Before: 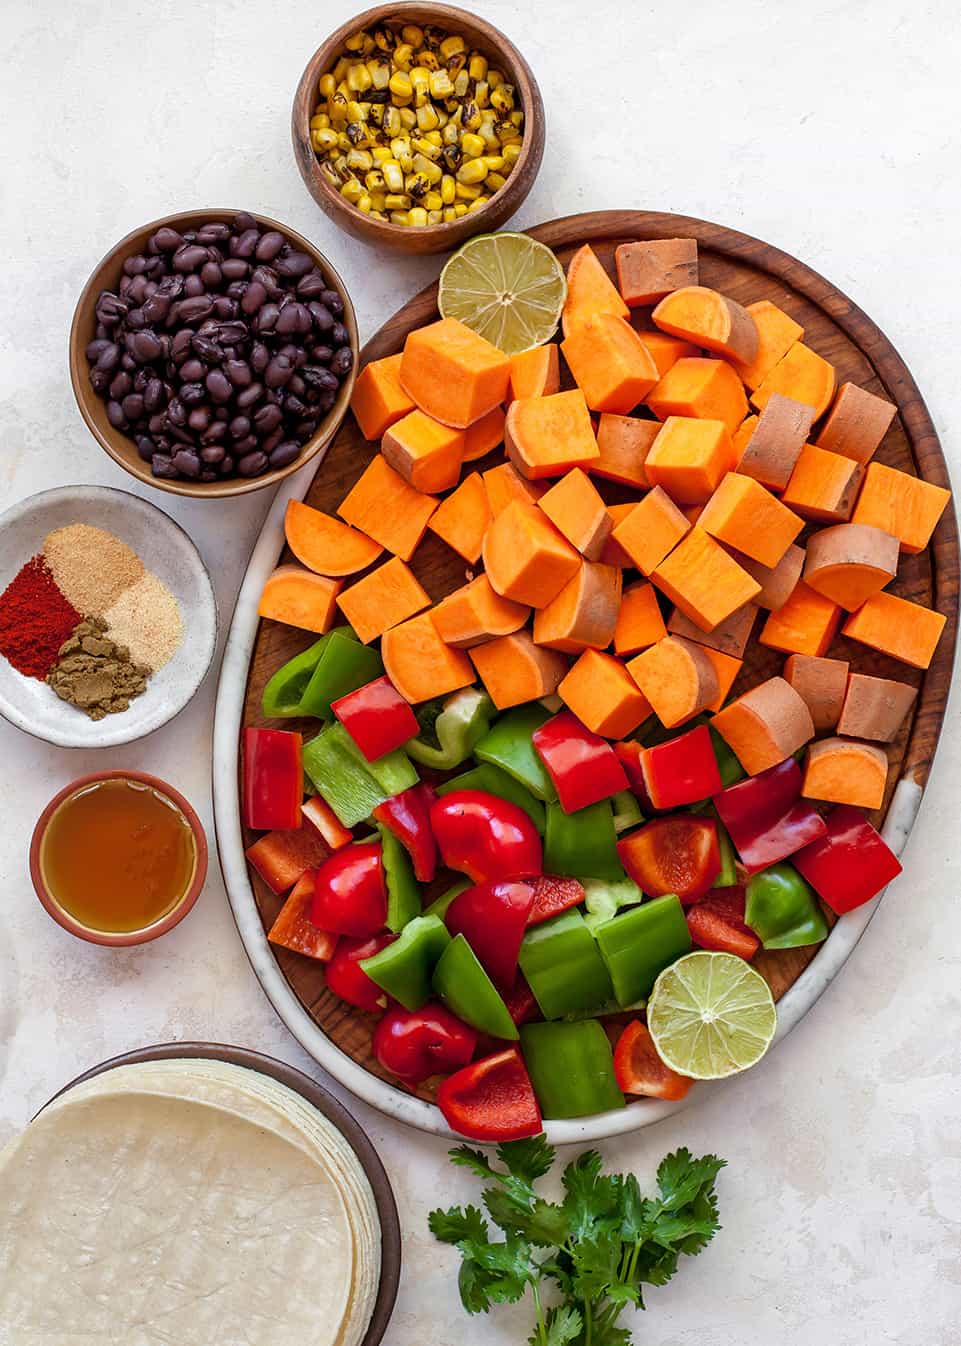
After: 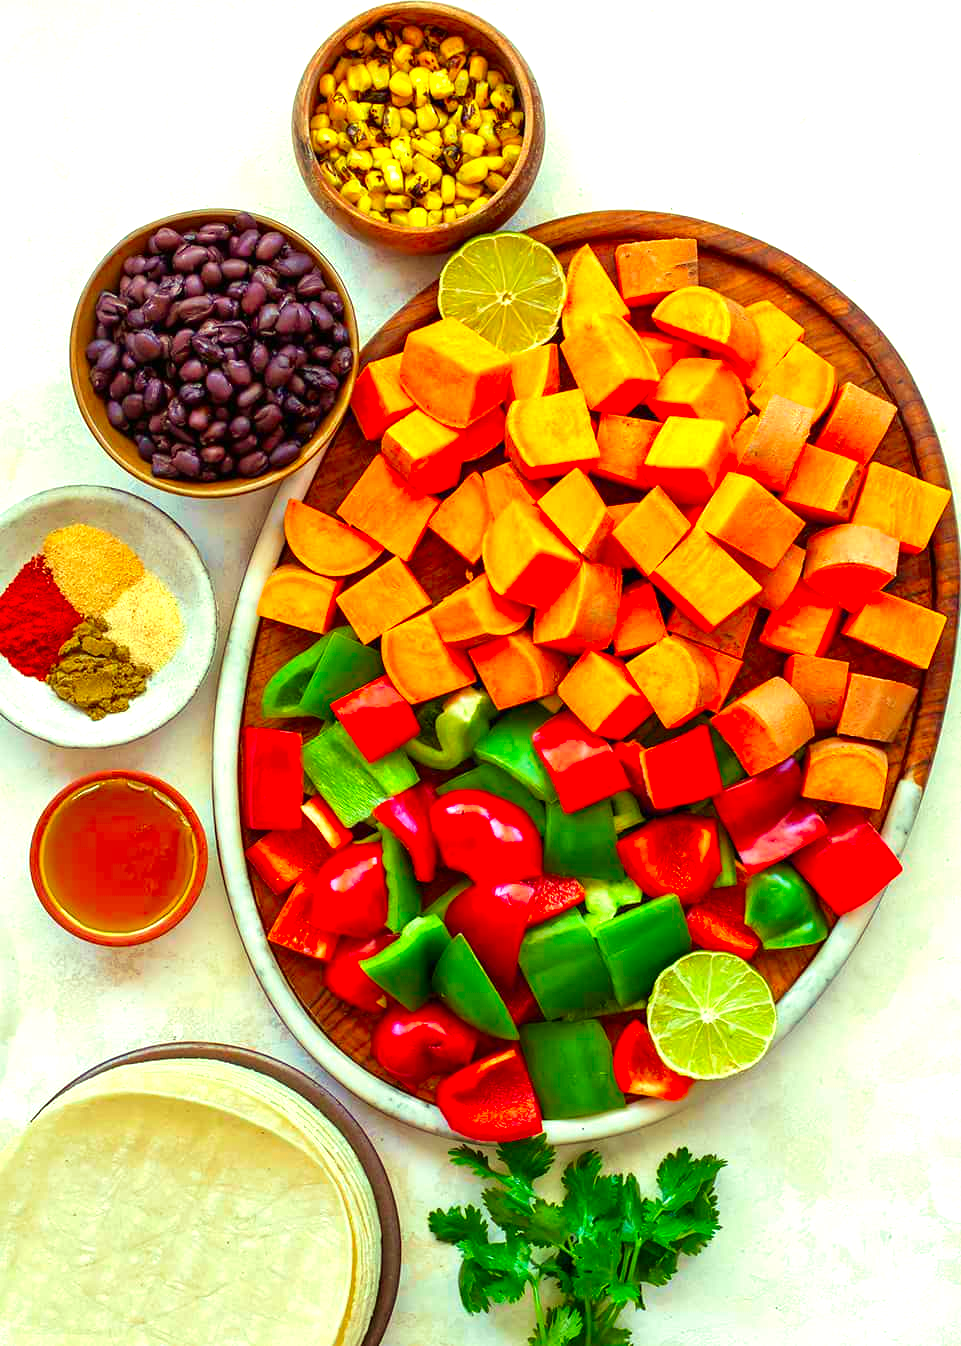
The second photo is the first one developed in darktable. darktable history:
color correction: highlights a* -10.94, highlights b* 9.86, saturation 1.72
exposure: black level correction 0, exposure 0.693 EV, compensate highlight preservation false
velvia: on, module defaults
